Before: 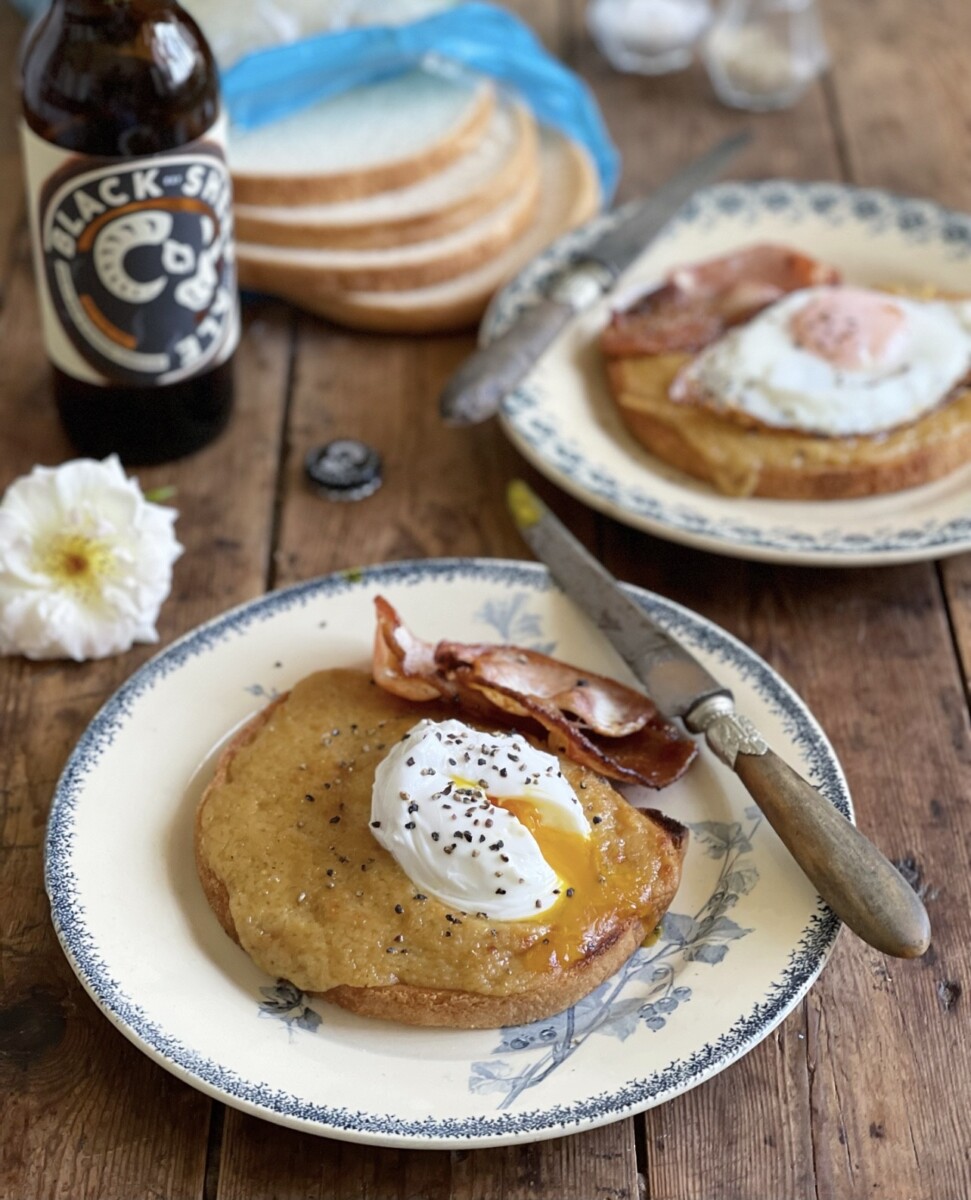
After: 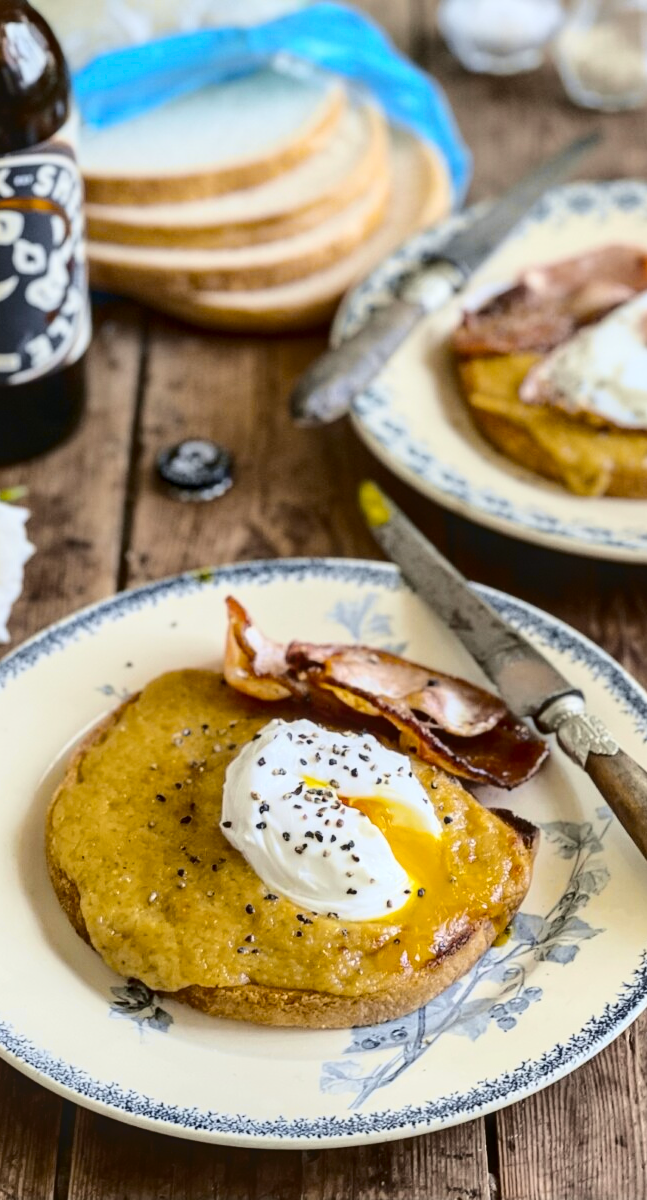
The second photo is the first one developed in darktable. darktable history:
tone curve: curves: ch0 [(0.003, 0.023) (0.071, 0.052) (0.236, 0.197) (0.466, 0.557) (0.644, 0.748) (0.803, 0.88) (0.994, 0.968)]; ch1 [(0, 0) (0.262, 0.227) (0.417, 0.386) (0.469, 0.467) (0.502, 0.498) (0.528, 0.53) (0.573, 0.57) (0.605, 0.621) (0.644, 0.671) (0.686, 0.728) (0.994, 0.987)]; ch2 [(0, 0) (0.262, 0.188) (0.385, 0.353) (0.427, 0.424) (0.495, 0.493) (0.515, 0.534) (0.547, 0.556) (0.589, 0.613) (0.644, 0.748) (1, 1)], color space Lab, independent channels, preserve colors none
crop and rotate: left 15.446%, right 17.836%
local contrast: on, module defaults
